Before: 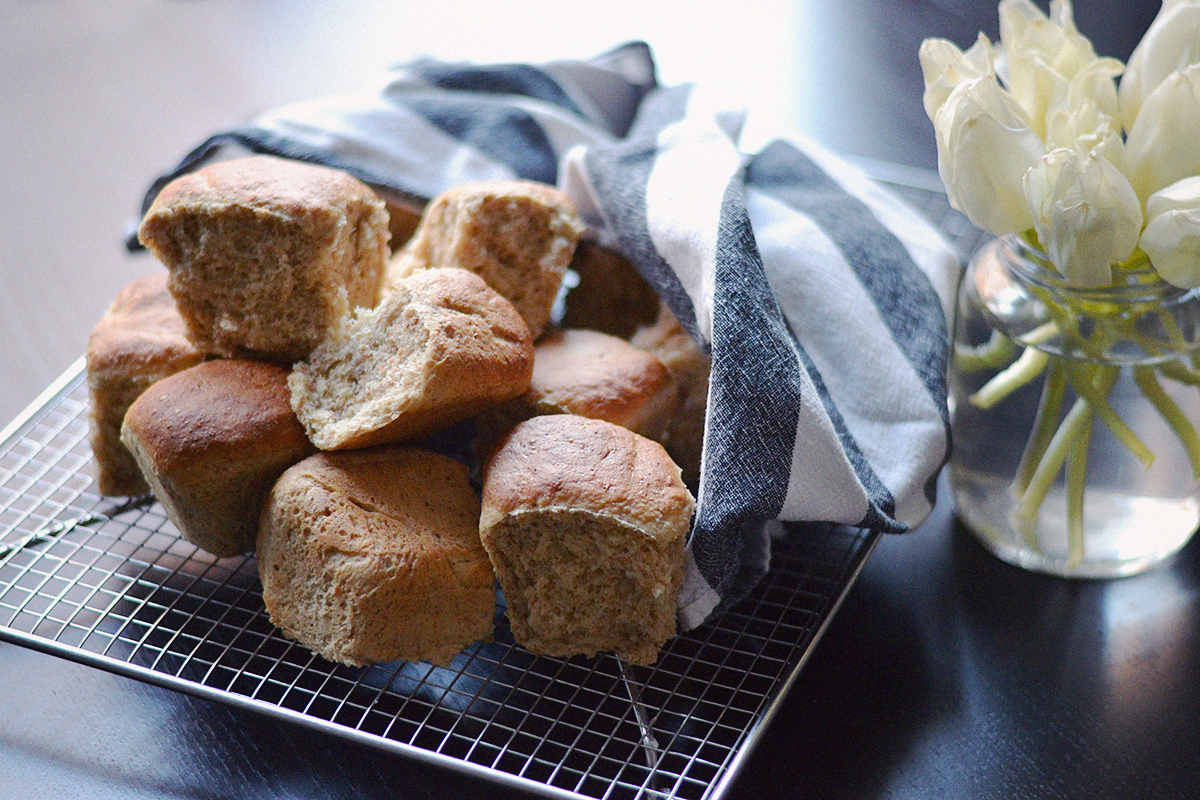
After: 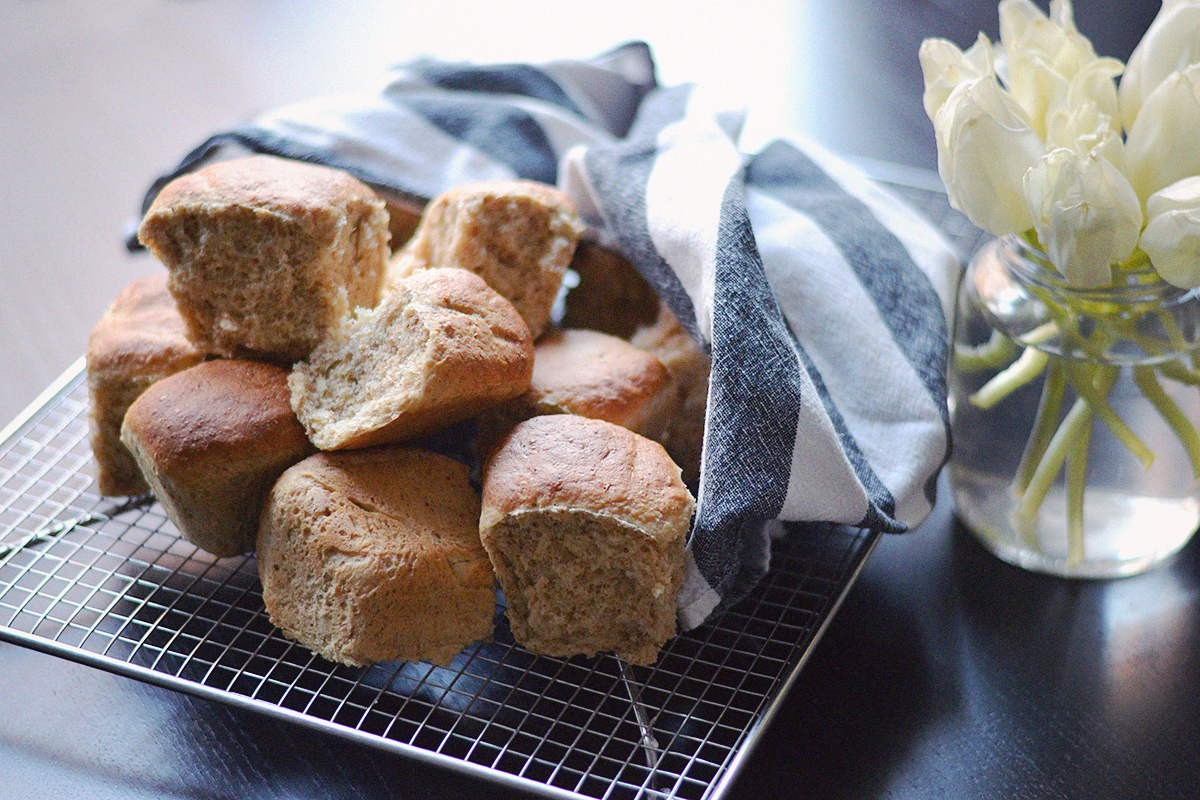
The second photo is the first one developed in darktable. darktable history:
contrast brightness saturation: contrast 0.046, brightness 0.064, saturation 0.007
